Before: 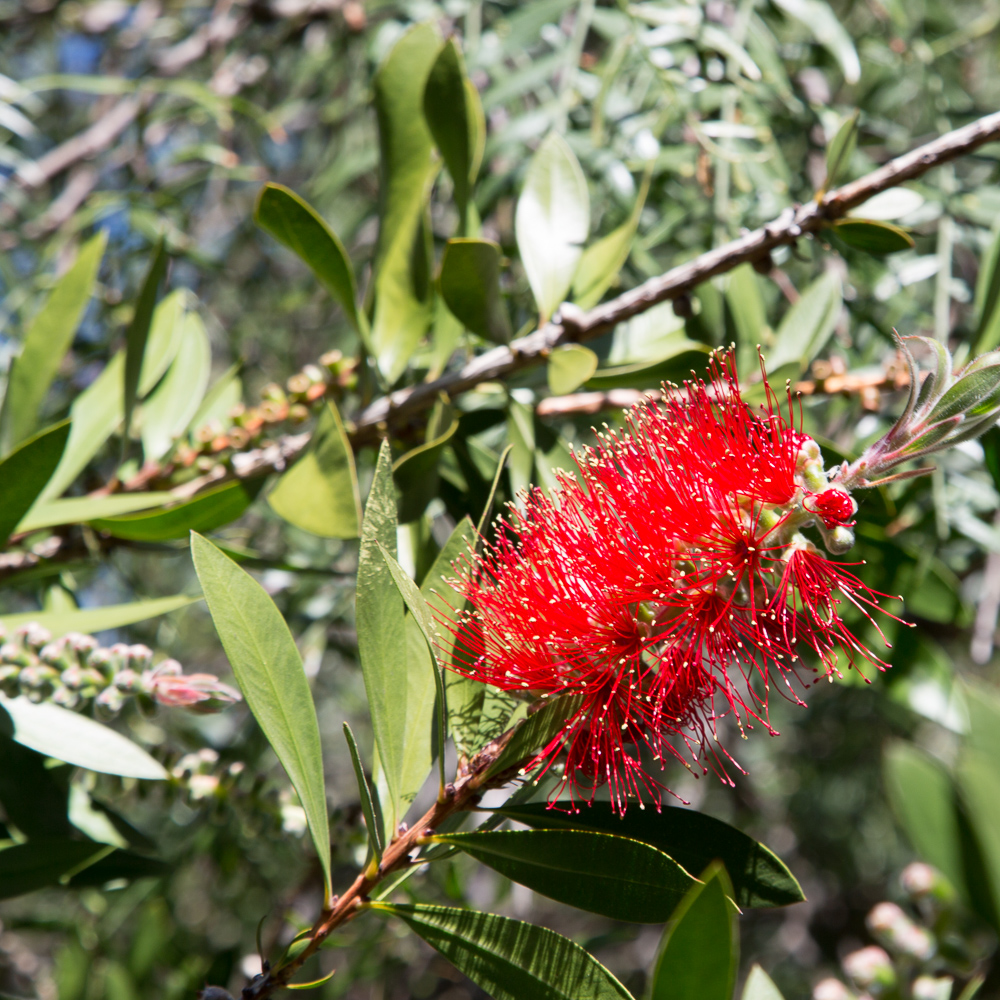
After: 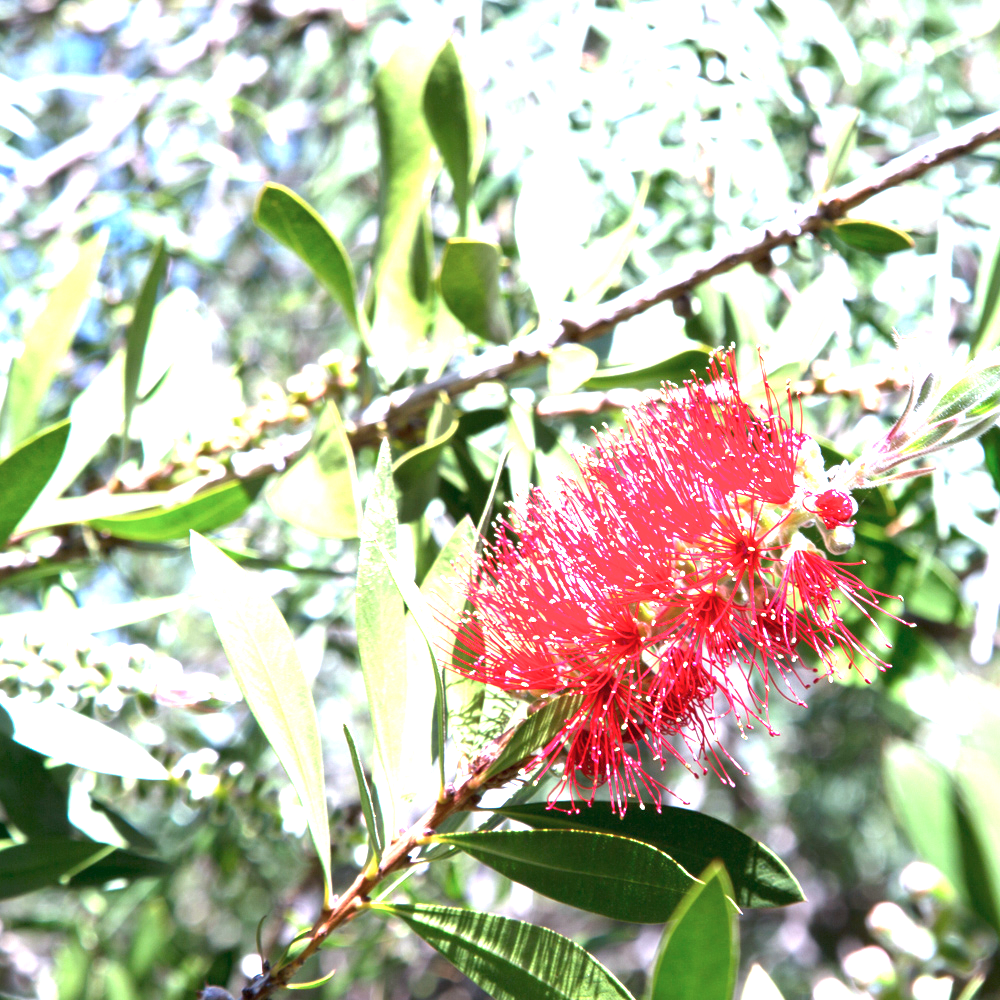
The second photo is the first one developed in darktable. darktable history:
color calibration: illuminant custom, x 0.373, y 0.388, temperature 4236.92 K
exposure: black level correction 0, exposure 2.11 EV, compensate exposure bias true, compensate highlight preservation false
